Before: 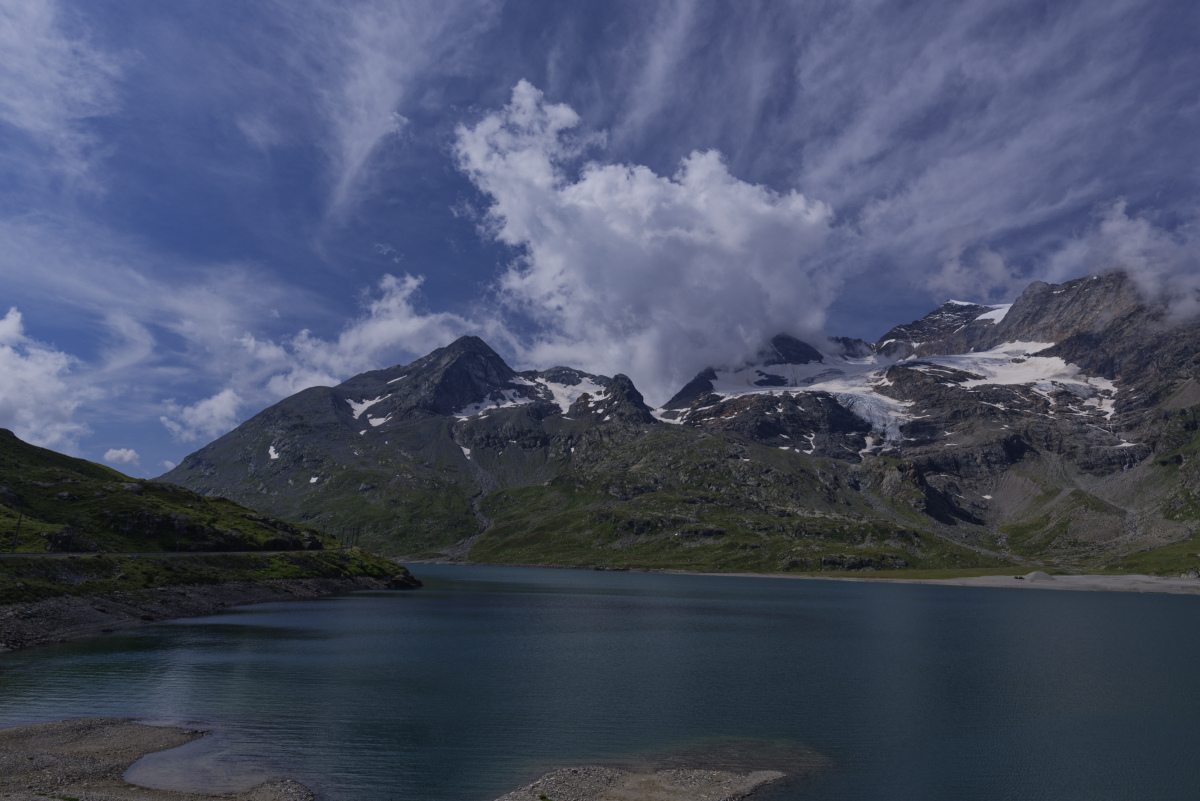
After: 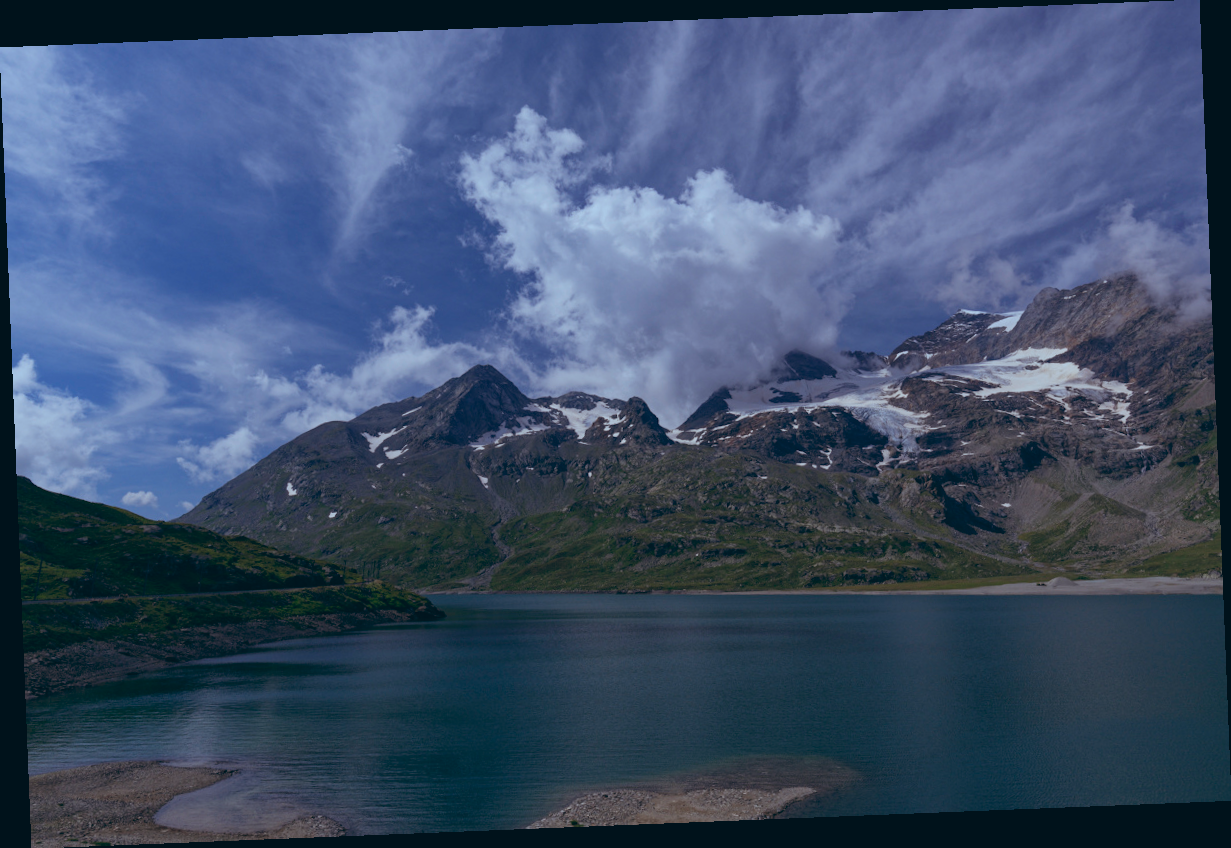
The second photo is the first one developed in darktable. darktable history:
color balance: lift [1.003, 0.993, 1.001, 1.007], gamma [1.018, 1.072, 0.959, 0.928], gain [0.974, 0.873, 1.031, 1.127]
exposure: exposure 0.191 EV, compensate highlight preservation false
tone equalizer: on, module defaults
rotate and perspective: rotation -2.29°, automatic cropping off
